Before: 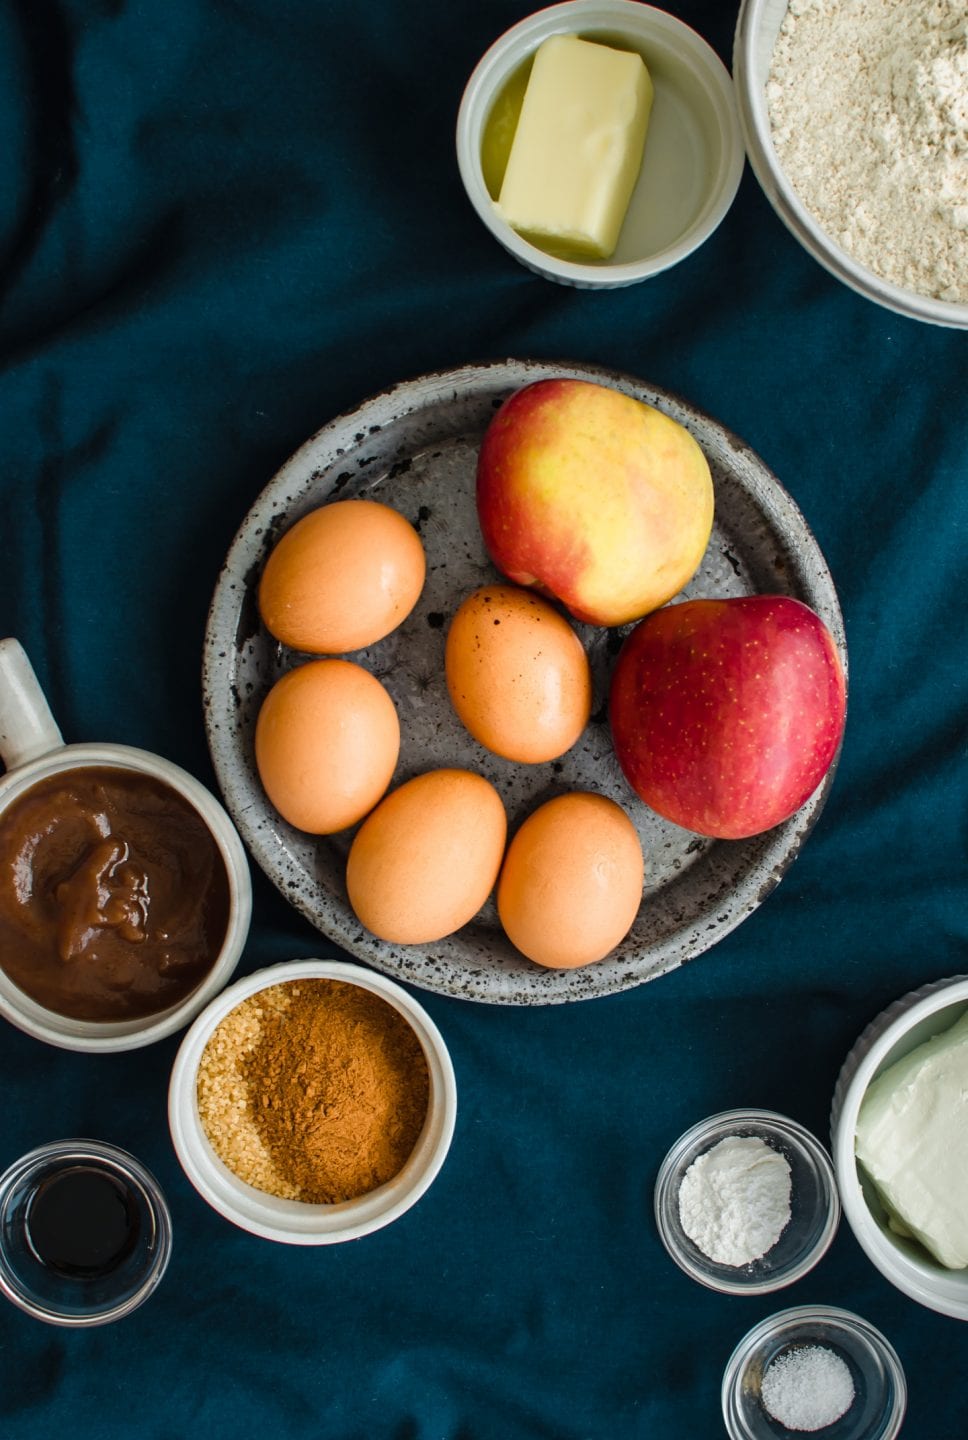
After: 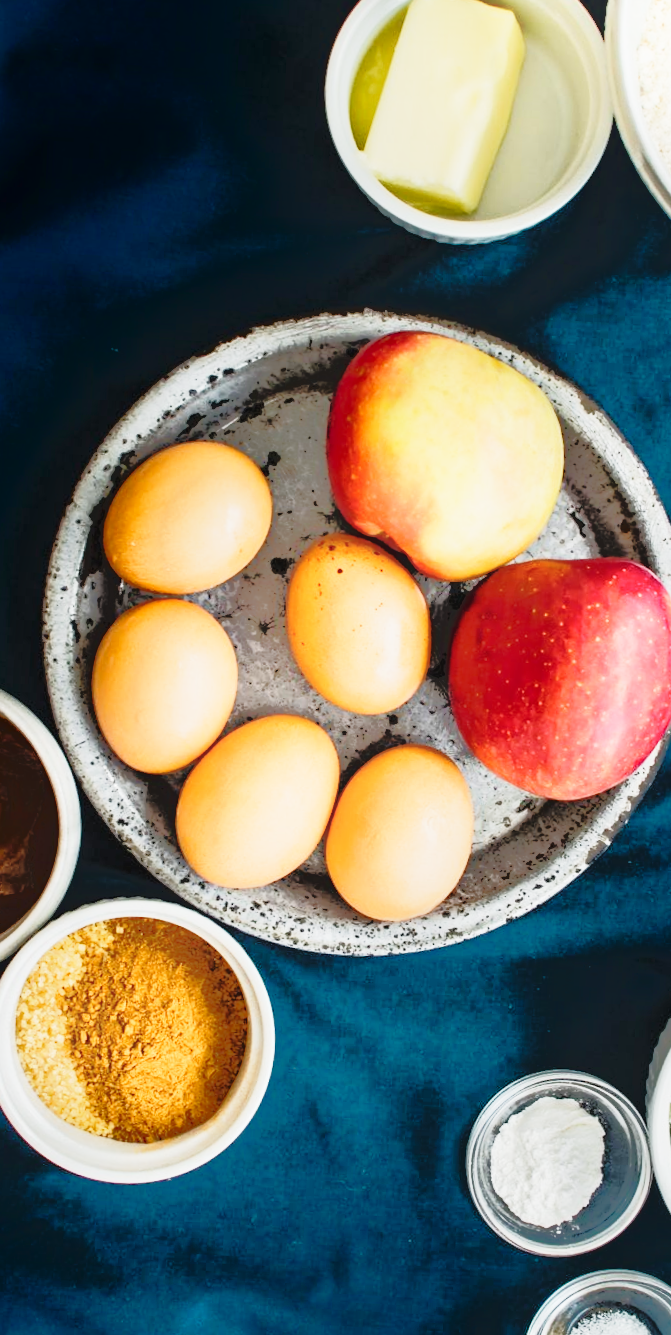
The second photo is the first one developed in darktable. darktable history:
tone equalizer: -7 EV -0.663 EV, -6 EV 1.01 EV, -5 EV -0.468 EV, -4 EV 0.427 EV, -3 EV 0.442 EV, -2 EV 0.156 EV, -1 EV -0.143 EV, +0 EV -0.366 EV
crop and rotate: angle -3.06°, left 14.243%, top 0.03%, right 11.023%, bottom 0.026%
base curve: curves: ch0 [(0, 0) (0.028, 0.03) (0.121, 0.232) (0.46, 0.748) (0.859, 0.968) (1, 1)], preserve colors none
exposure: black level correction 0, exposure 0.681 EV, compensate highlight preservation false
contrast brightness saturation: contrast -0.076, brightness -0.043, saturation -0.113
shadows and highlights: shadows -89.48, highlights 91.71, soften with gaussian
levels: black 8.54%
